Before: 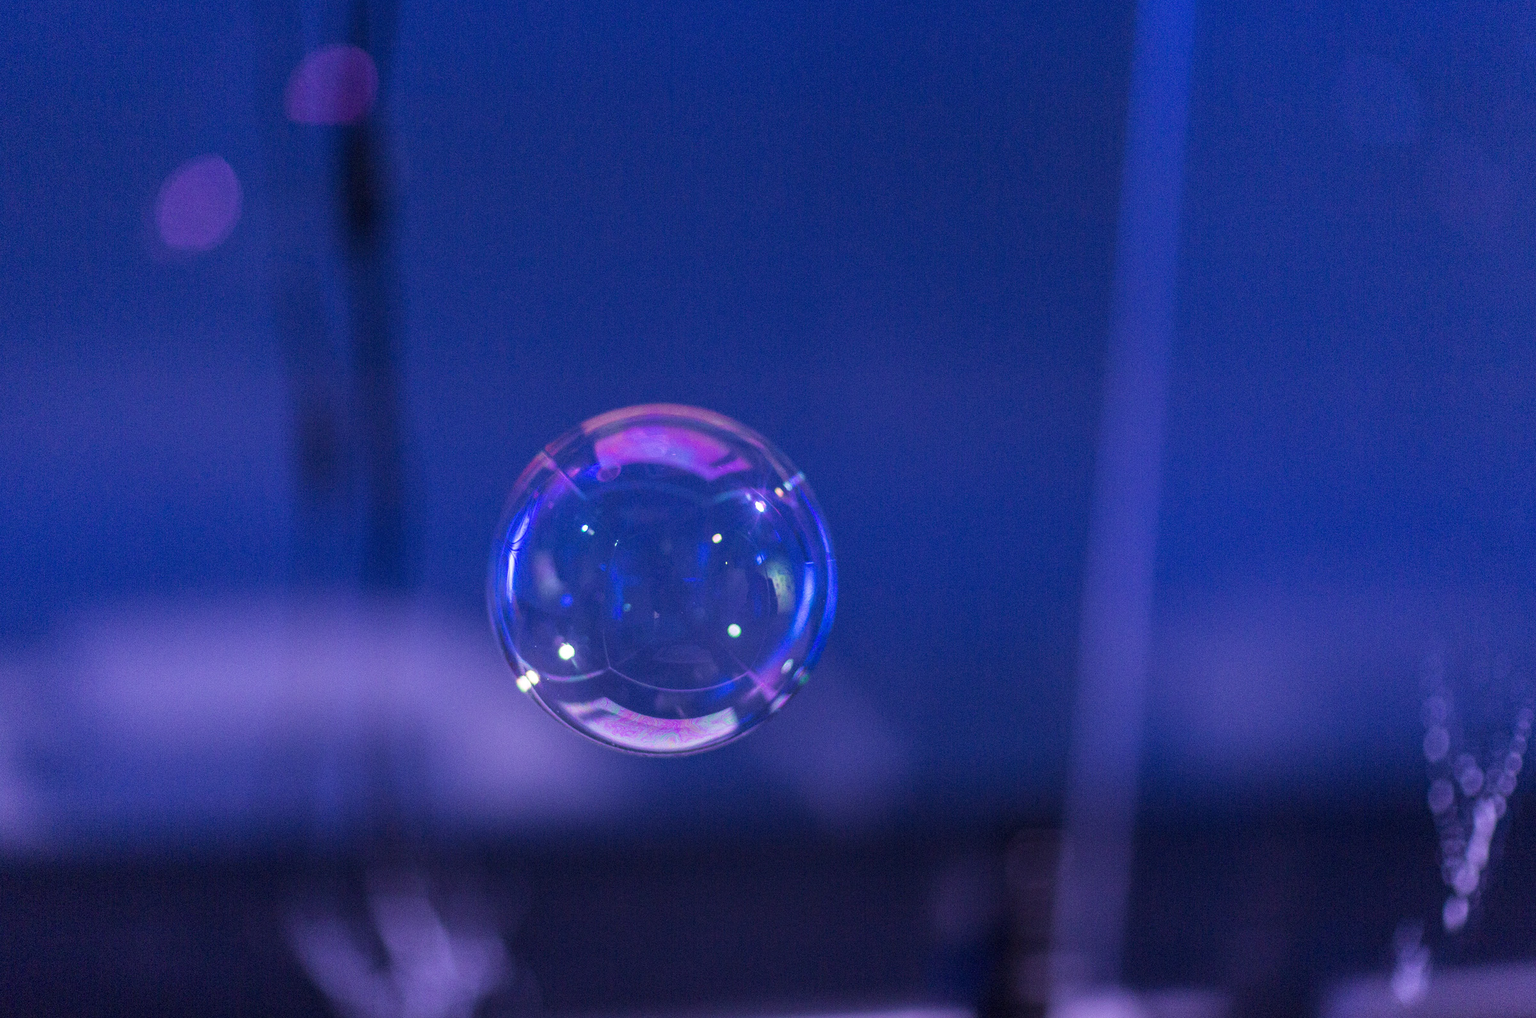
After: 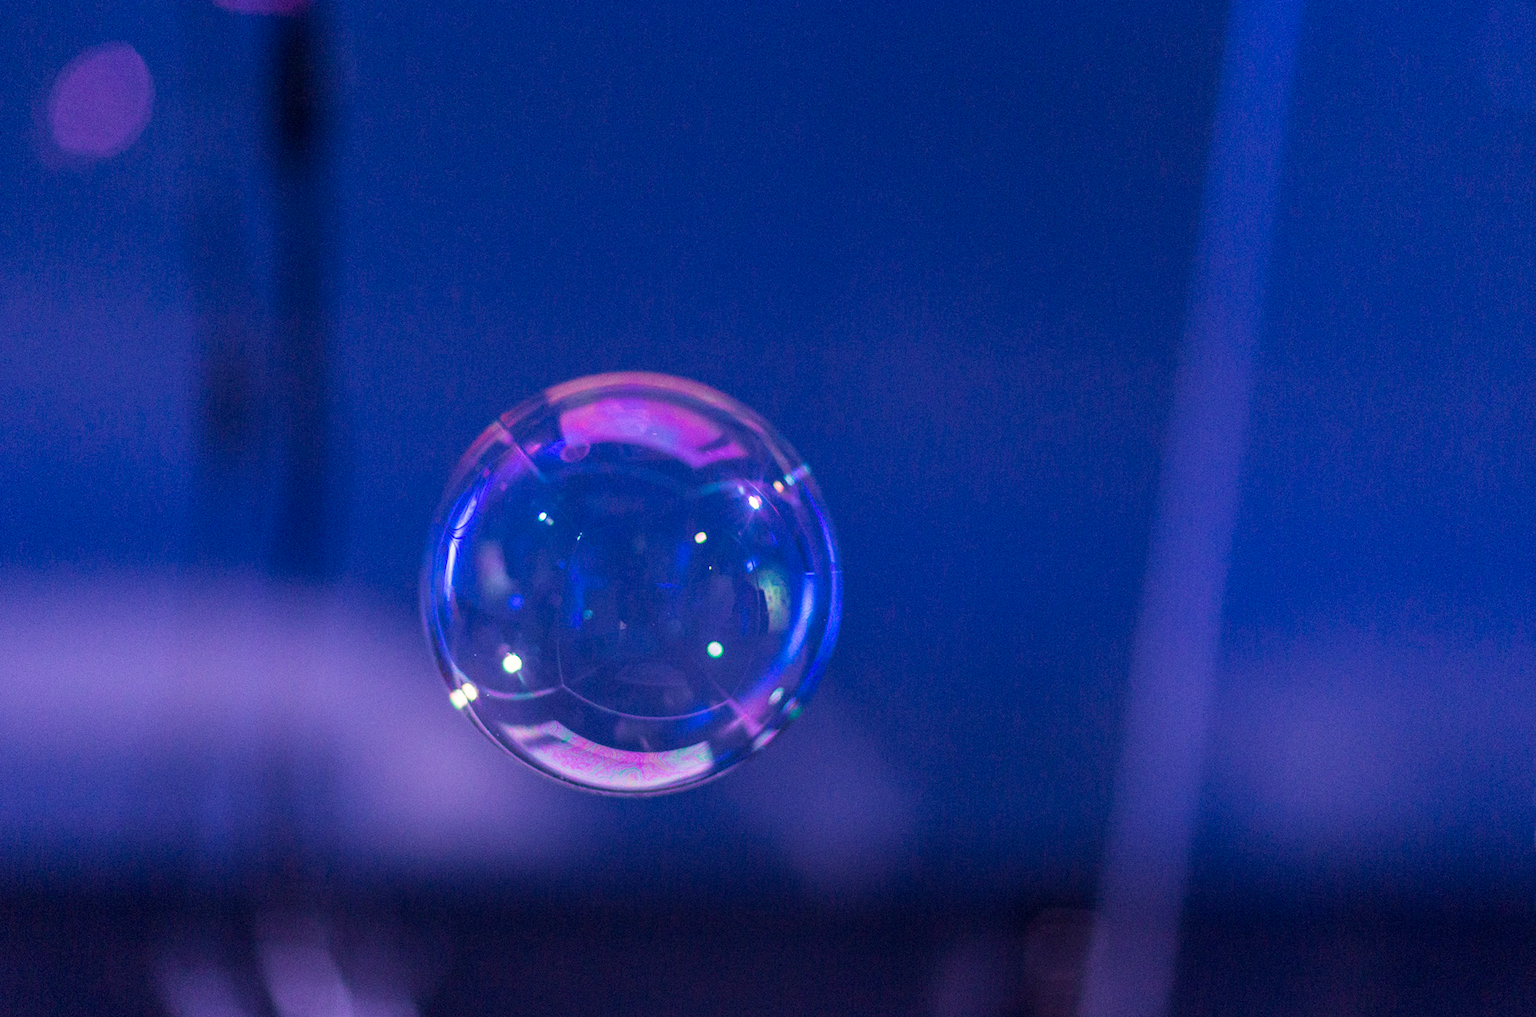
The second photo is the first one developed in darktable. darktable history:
color correction: highlights b* 3
crop and rotate: angle -3.27°, left 5.211%, top 5.211%, right 4.607%, bottom 4.607%
